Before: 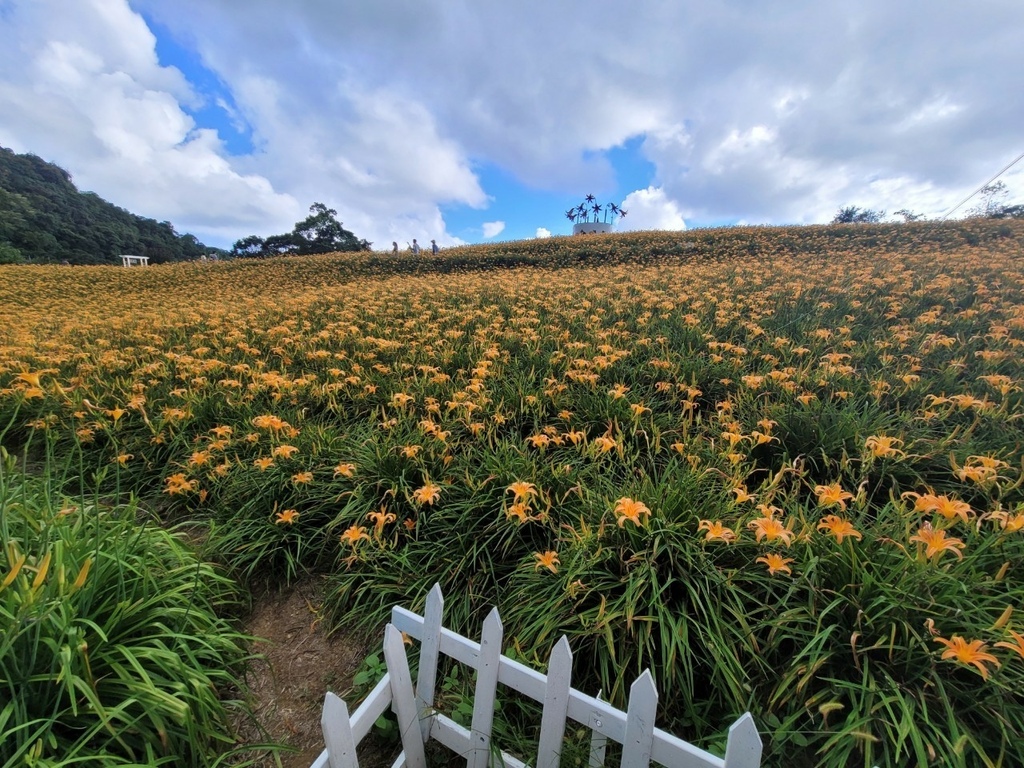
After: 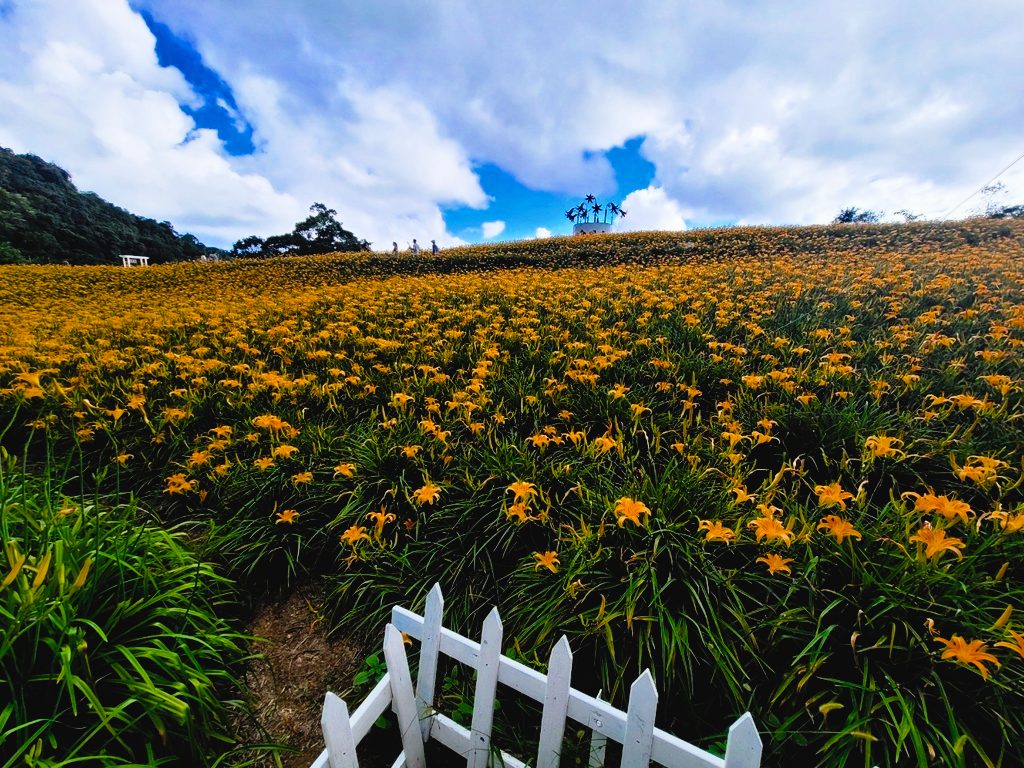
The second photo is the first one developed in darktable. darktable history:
filmic rgb: black relative exposure -6.26 EV, white relative exposure 2.79 EV, target black luminance 0%, hardness 4.62, latitude 67.7%, contrast 1.281, shadows ↔ highlights balance -3.2%, iterations of high-quality reconstruction 0
color balance rgb: perceptual saturation grading › global saturation 29.819%, global vibrance 15.811%, saturation formula JzAzBz (2021)
tone curve: curves: ch0 [(0.001, 0.034) (0.115, 0.093) (0.251, 0.232) (0.382, 0.397) (0.652, 0.719) (0.802, 0.876) (1, 0.998)]; ch1 [(0, 0) (0.384, 0.324) (0.472, 0.466) (0.504, 0.5) (0.517, 0.533) (0.547, 0.564) (0.582, 0.628) (0.657, 0.727) (1, 1)]; ch2 [(0, 0) (0.278, 0.232) (0.5, 0.5) (0.531, 0.552) (0.61, 0.653) (1, 1)], preserve colors none
